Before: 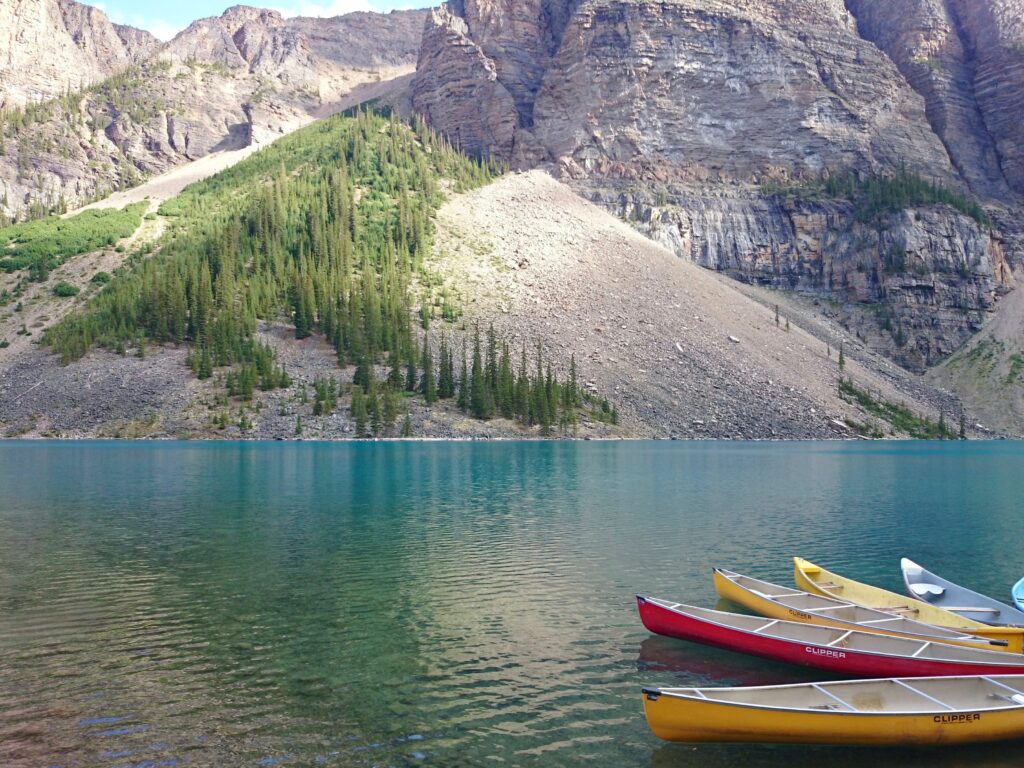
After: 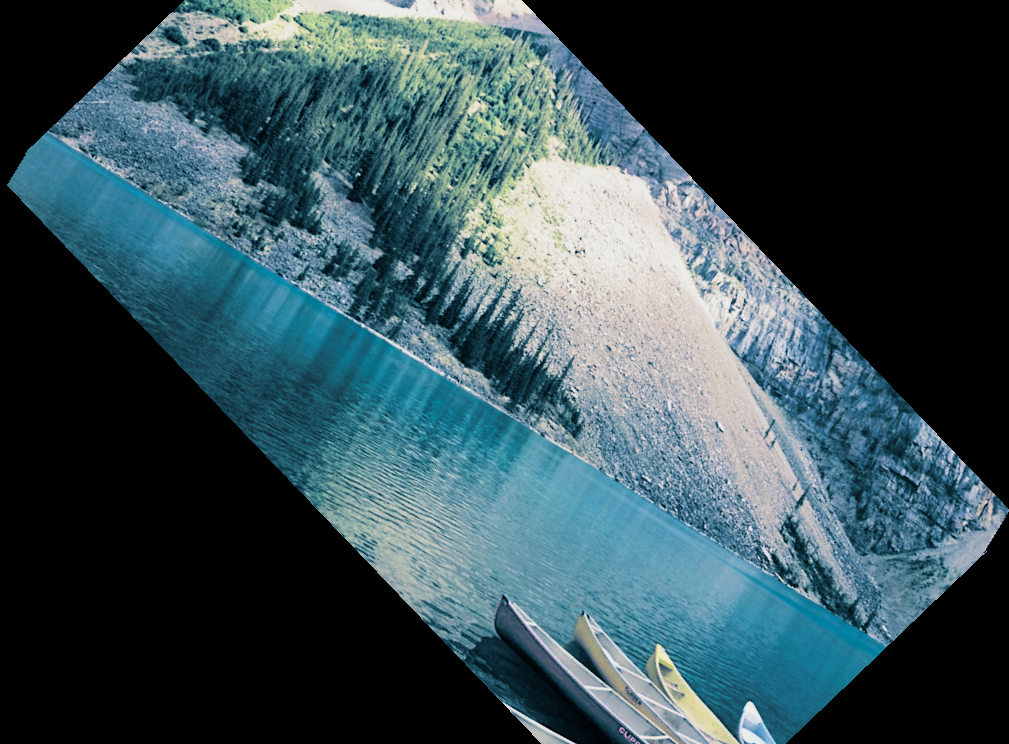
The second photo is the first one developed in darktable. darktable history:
sigmoid: contrast 2, skew -0.2, preserve hue 0%, red attenuation 0.1, red rotation 0.035, green attenuation 0.1, green rotation -0.017, blue attenuation 0.15, blue rotation -0.052, base primaries Rec2020
crop and rotate: angle -46.26°, top 16.234%, right 0.912%, bottom 11.704%
color balance rgb: perceptual saturation grading › global saturation 45%, perceptual saturation grading › highlights -25%, perceptual saturation grading › shadows 50%, perceptual brilliance grading › global brilliance 3%, global vibrance 3%
local contrast: mode bilateral grid, contrast 20, coarseness 50, detail 102%, midtone range 0.2
rotate and perspective: rotation -14.8°, crop left 0.1, crop right 0.903, crop top 0.25, crop bottom 0.748
split-toning: shadows › hue 212.4°, balance -70
bloom: size 3%, threshold 100%, strength 0%
white balance: emerald 1
